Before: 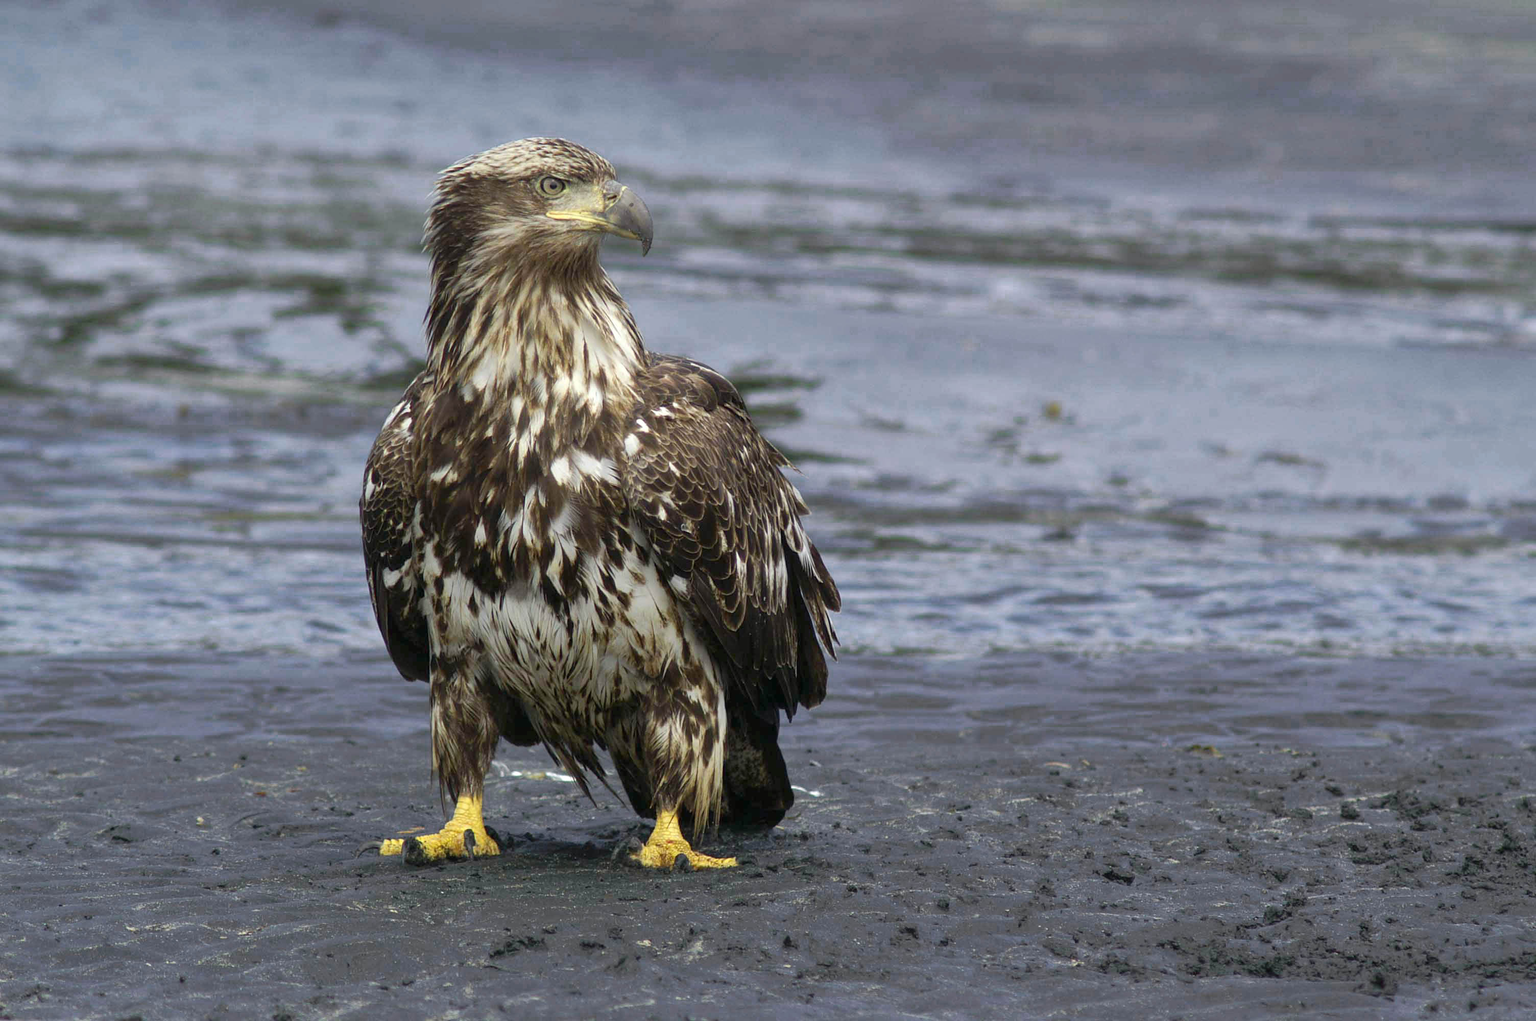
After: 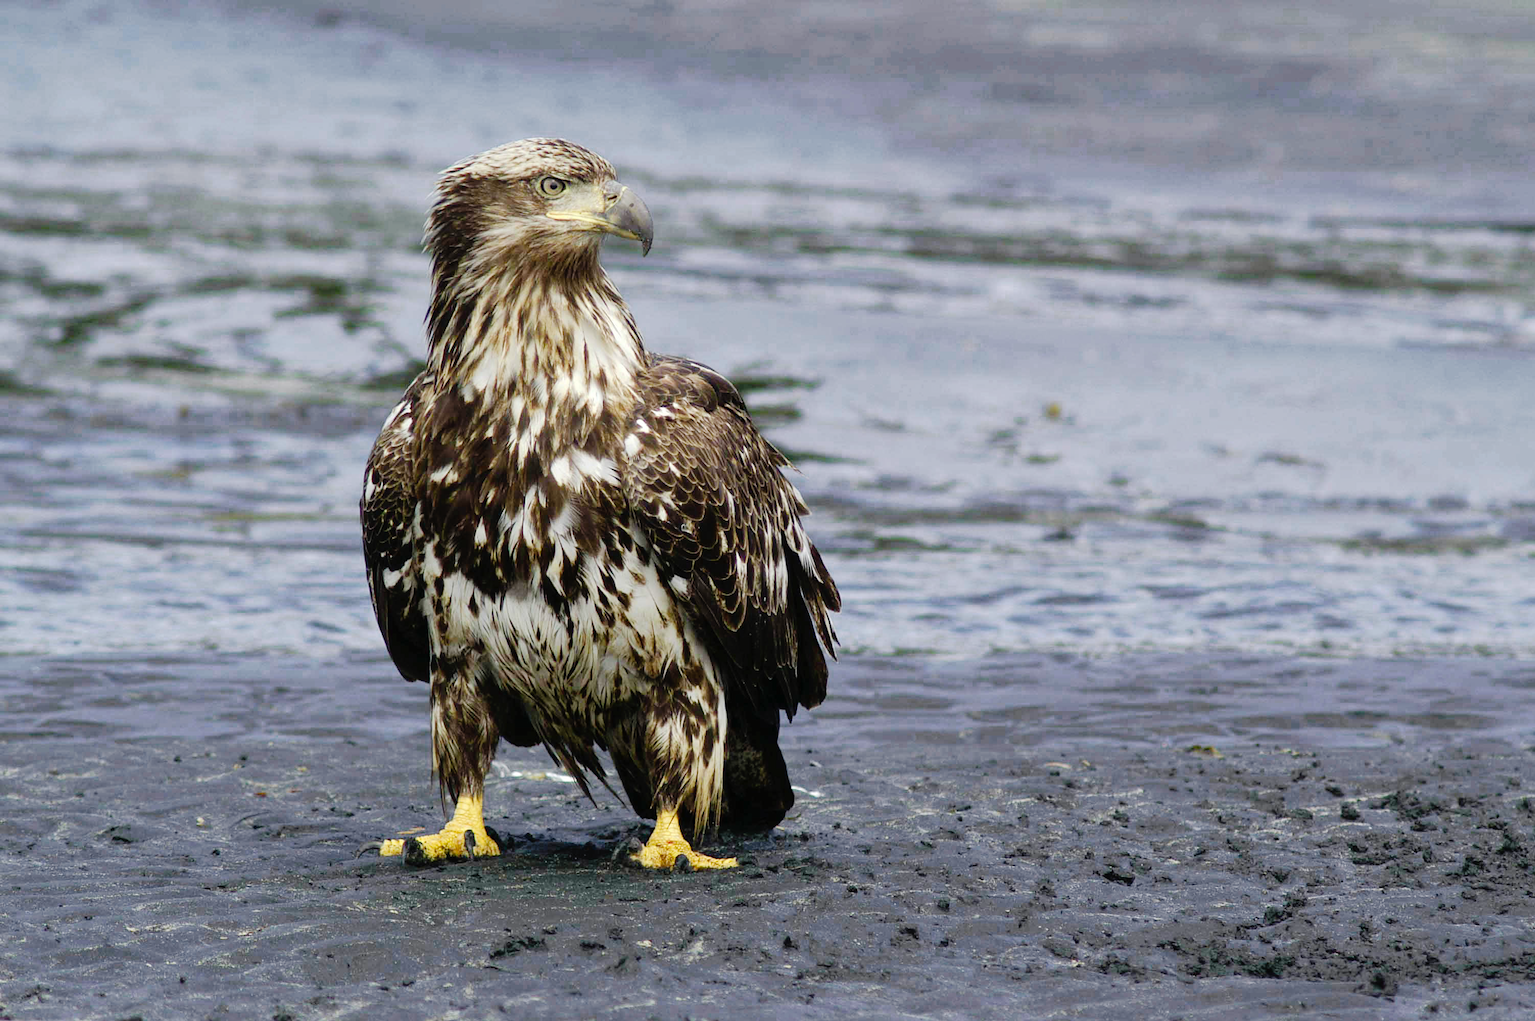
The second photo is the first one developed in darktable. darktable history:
tone curve: curves: ch0 [(0, 0) (0.003, 0.002) (0.011, 0.006) (0.025, 0.012) (0.044, 0.021) (0.069, 0.027) (0.1, 0.035) (0.136, 0.06) (0.177, 0.108) (0.224, 0.173) (0.277, 0.26) (0.335, 0.353) (0.399, 0.453) (0.468, 0.555) (0.543, 0.641) (0.623, 0.724) (0.709, 0.792) (0.801, 0.857) (0.898, 0.918) (1, 1)], preserve colors none
shadows and highlights: shadows 3.4, highlights -16.14, soften with gaussian
